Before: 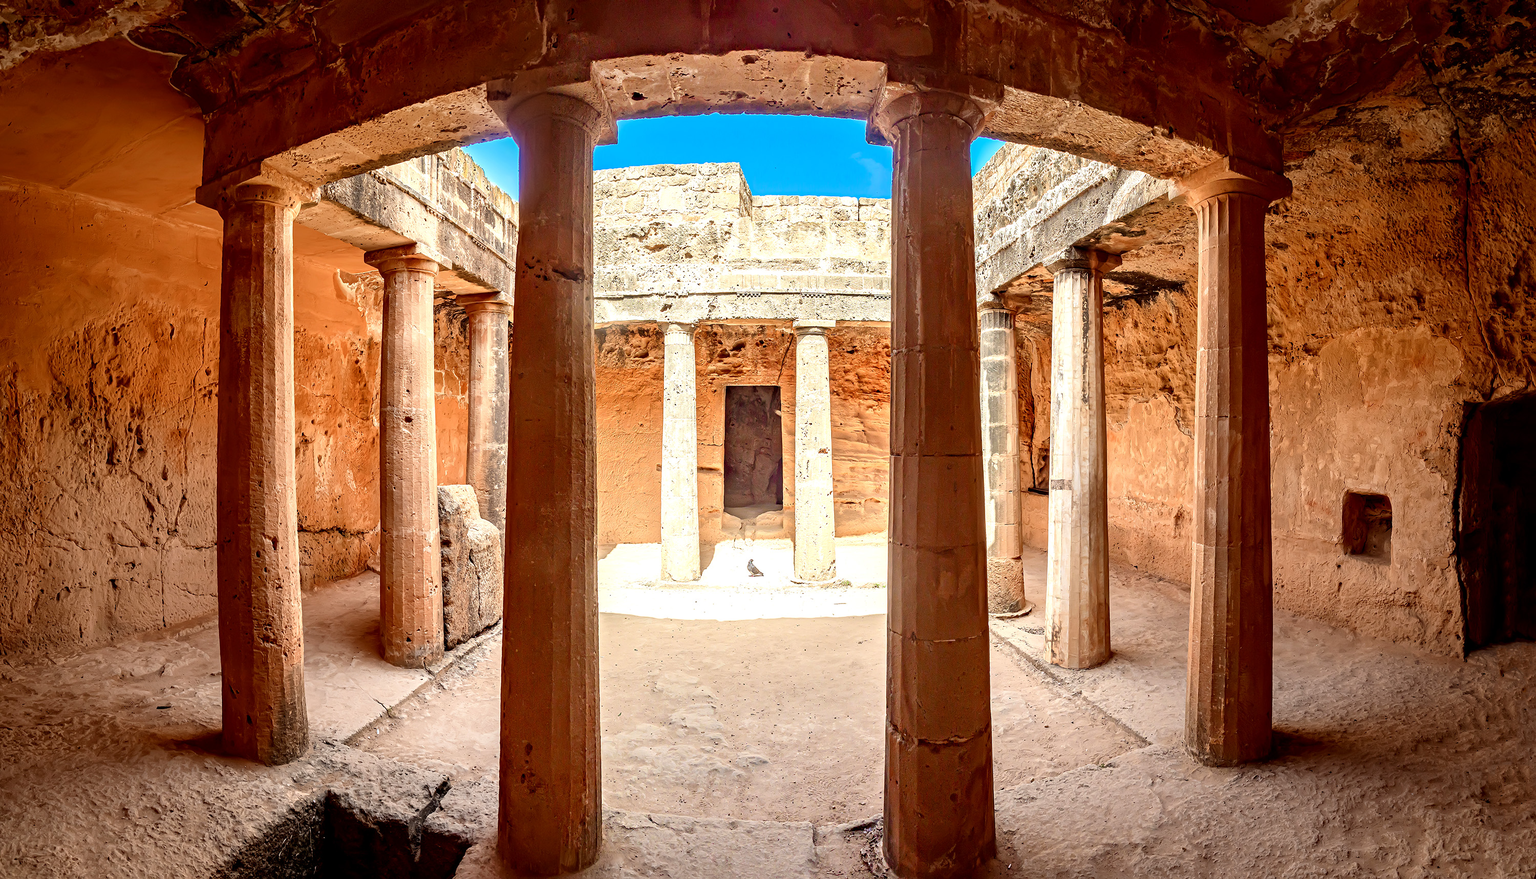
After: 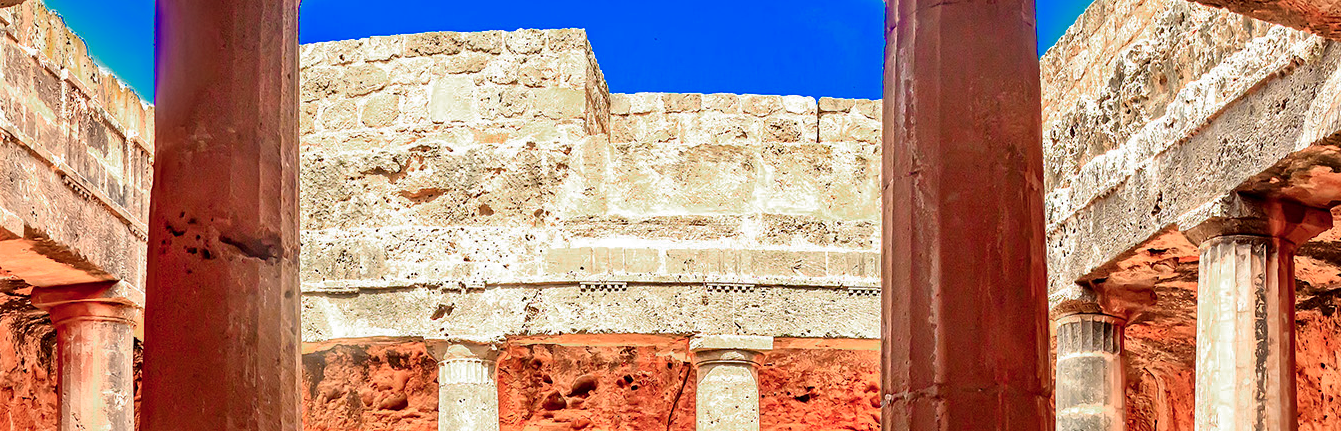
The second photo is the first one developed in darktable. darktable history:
color zones: curves: ch0 [(0, 0.553) (0.123, 0.58) (0.23, 0.419) (0.468, 0.155) (0.605, 0.132) (0.723, 0.063) (0.833, 0.172) (0.921, 0.468)]; ch1 [(0.025, 0.645) (0.229, 0.584) (0.326, 0.551) (0.537, 0.446) (0.599, 0.911) (0.708, 1) (0.805, 0.944)]; ch2 [(0.086, 0.468) (0.254, 0.464) (0.638, 0.564) (0.702, 0.592) (0.768, 0.564)]
crop: left 28.64%, top 16.832%, right 26.637%, bottom 58.055%
tone equalizer: on, module defaults
